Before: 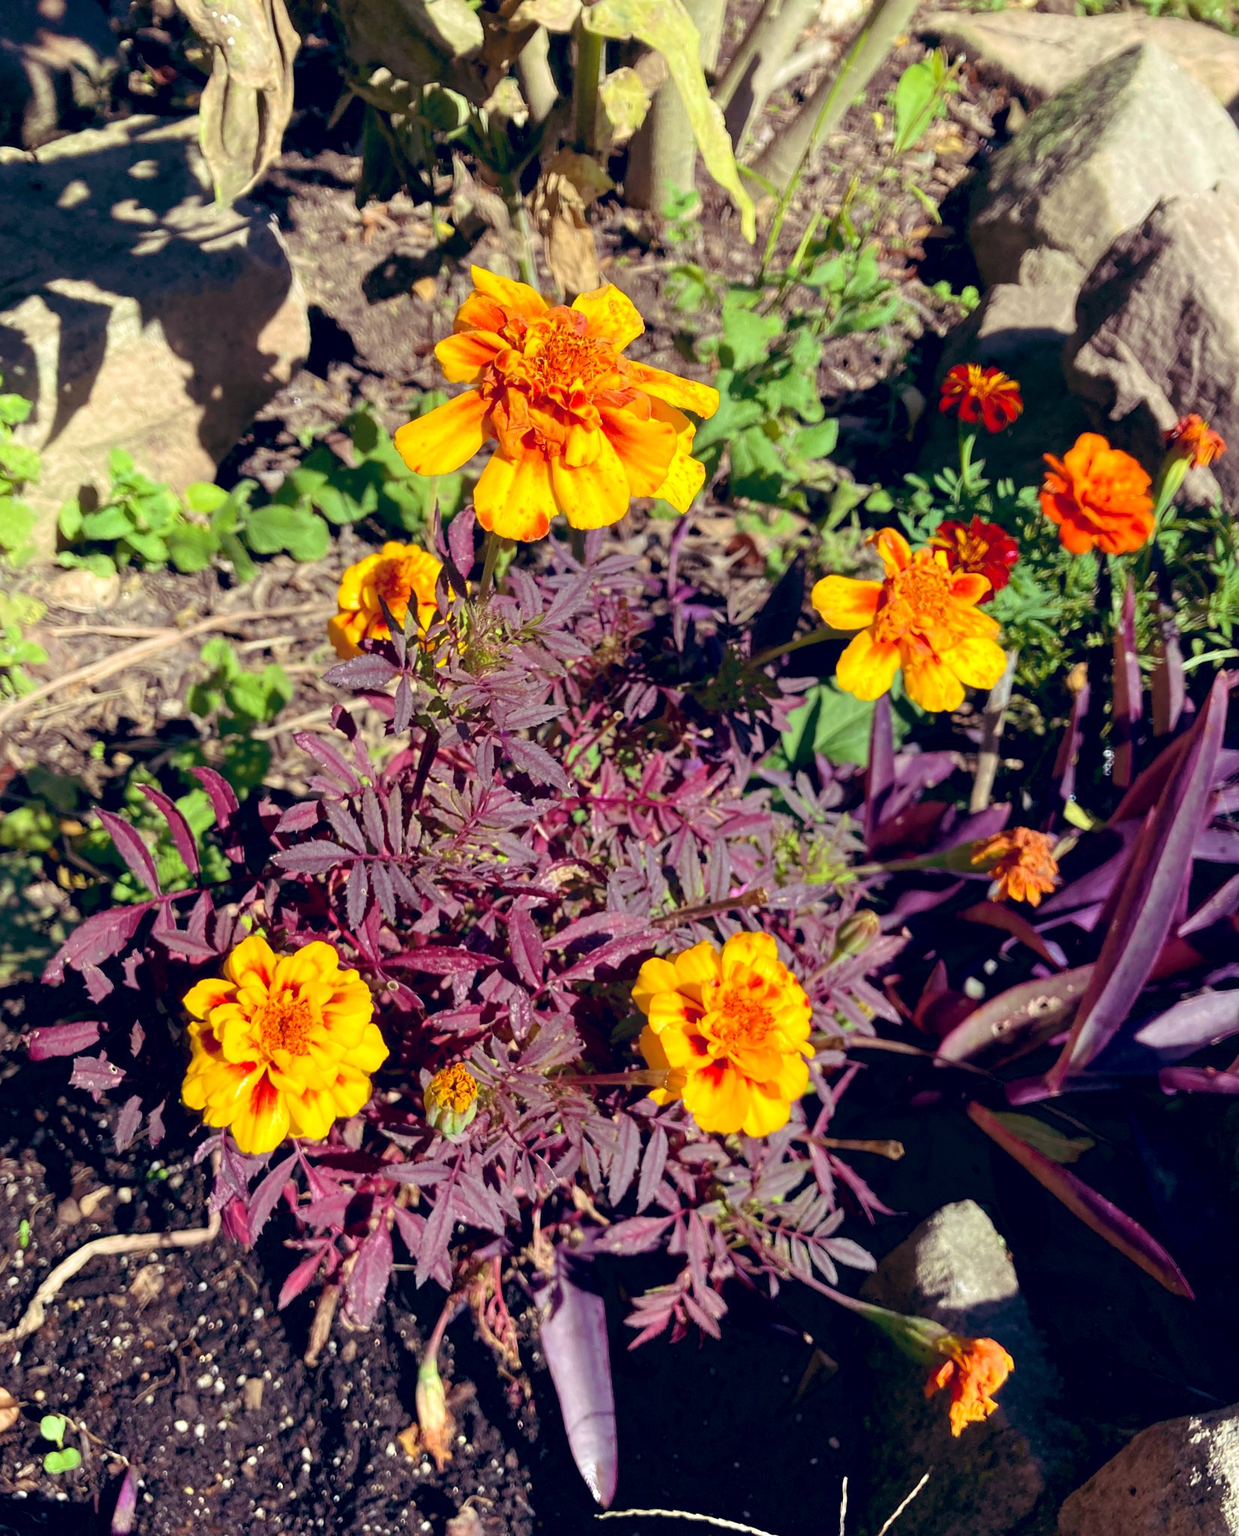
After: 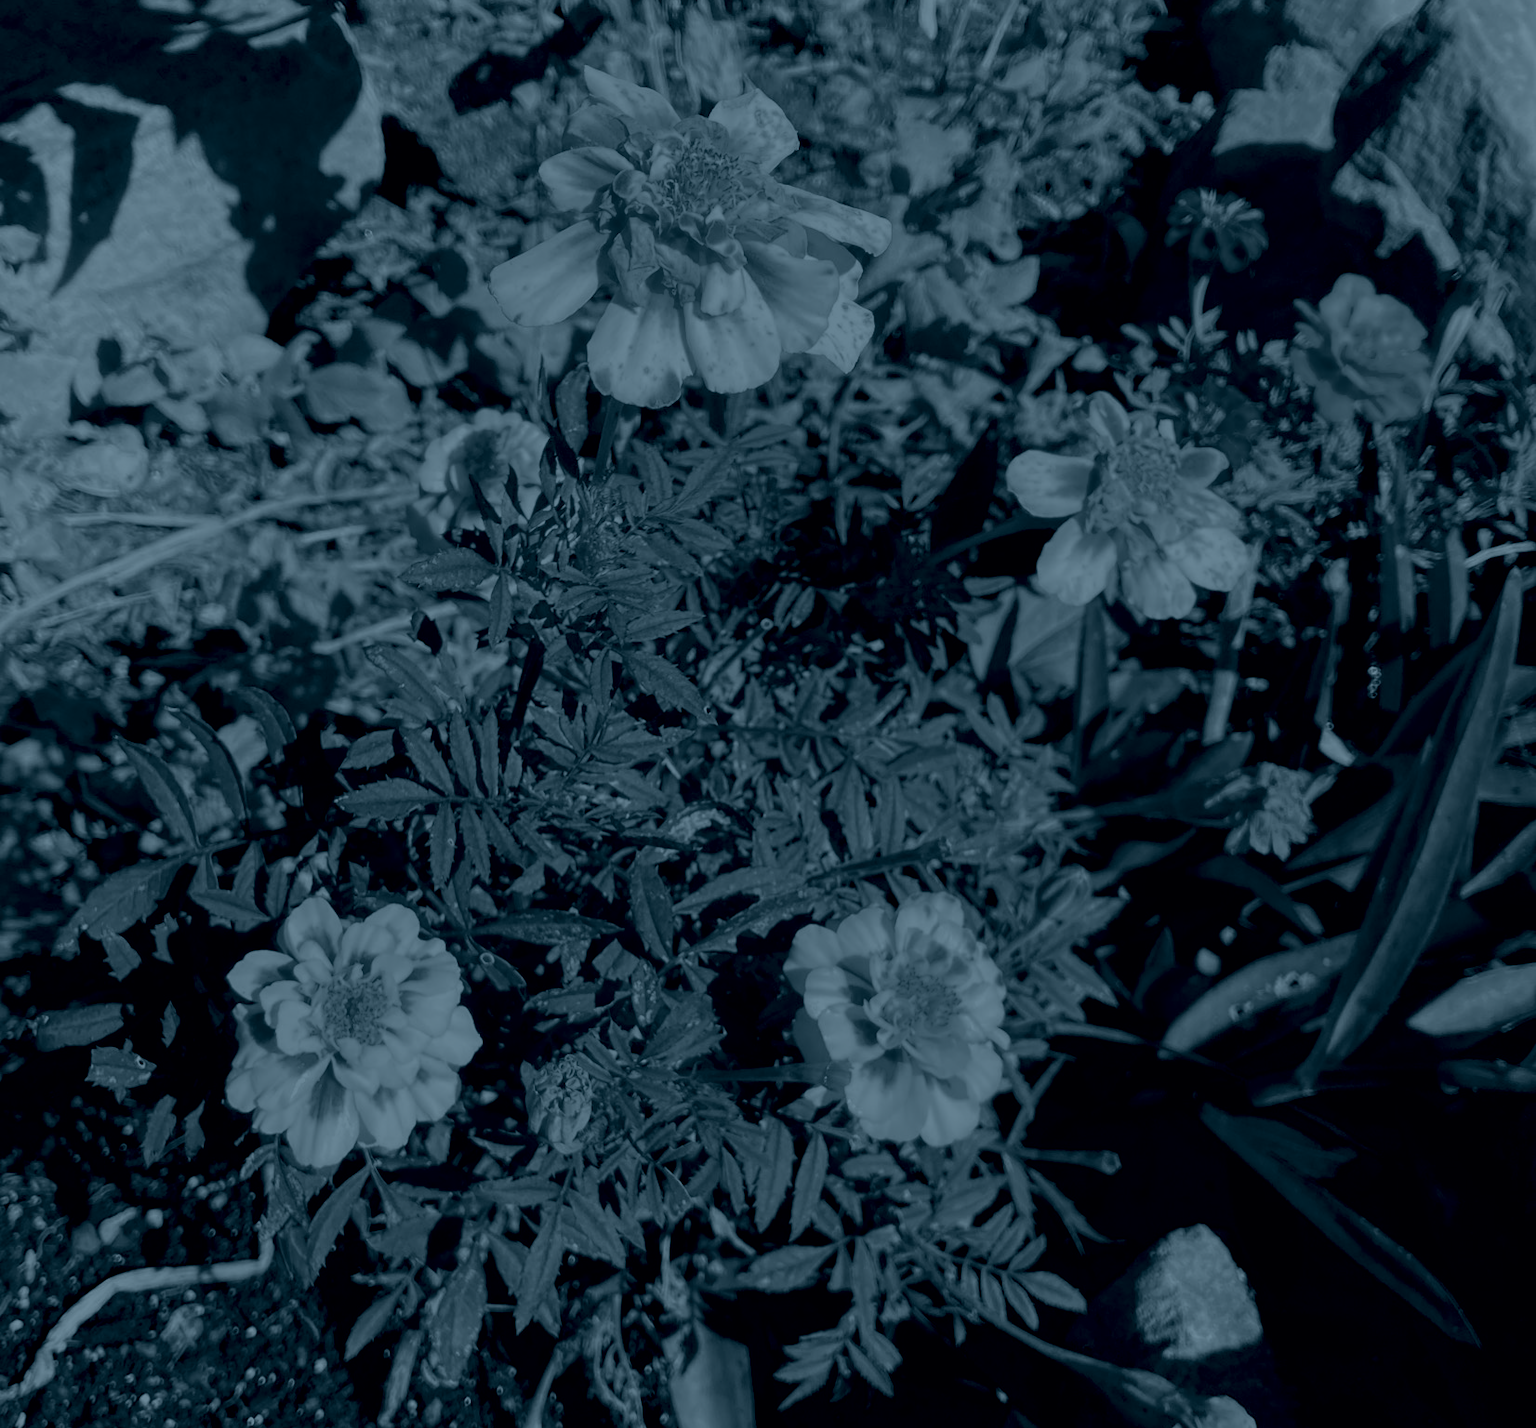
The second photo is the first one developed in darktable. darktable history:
crop: top 13.819%, bottom 11.169%
colorize: hue 194.4°, saturation 29%, source mix 61.75%, lightness 3.98%, version 1
